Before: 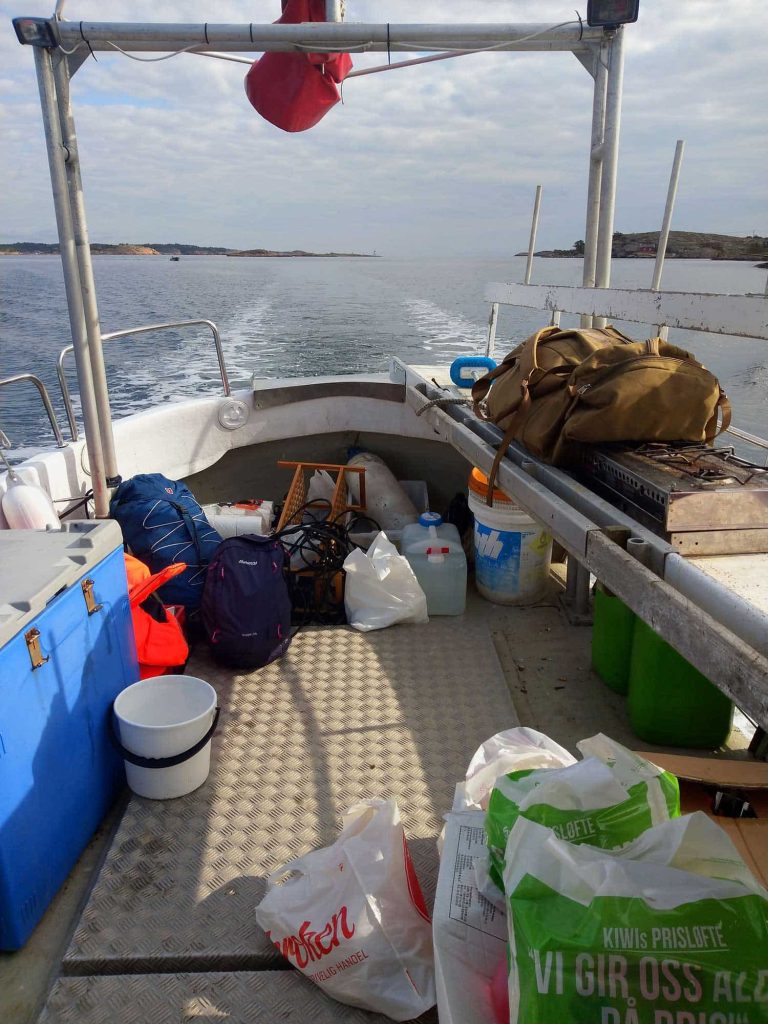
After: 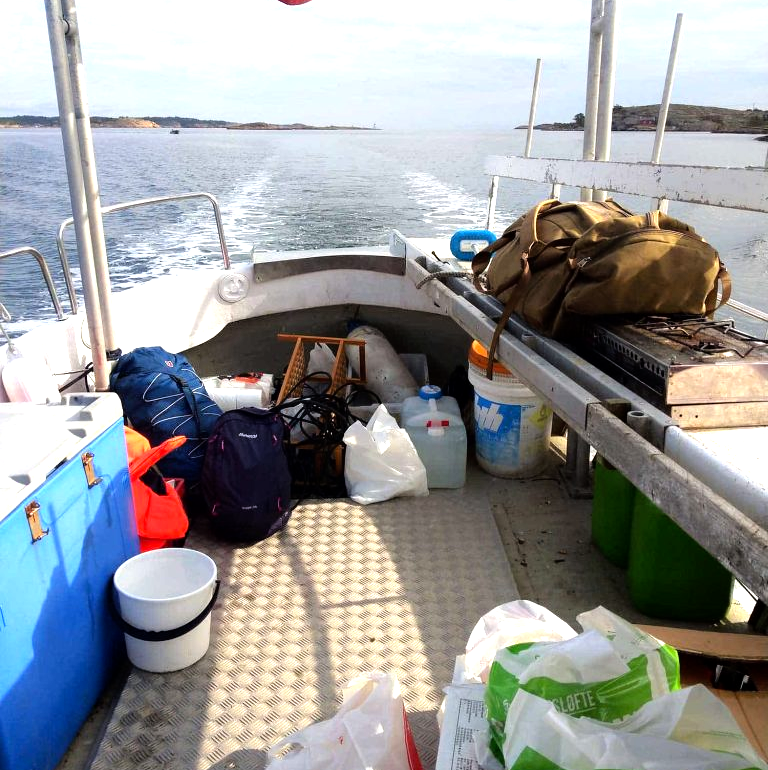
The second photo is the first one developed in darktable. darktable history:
exposure: black level correction 0.001, compensate highlight preservation false
tone equalizer: -8 EV -1.12 EV, -7 EV -0.975 EV, -6 EV -0.894 EV, -5 EV -0.607 EV, -3 EV 0.585 EV, -2 EV 0.876 EV, -1 EV 1.01 EV, +0 EV 1.08 EV
crop and rotate: top 12.44%, bottom 12.329%
